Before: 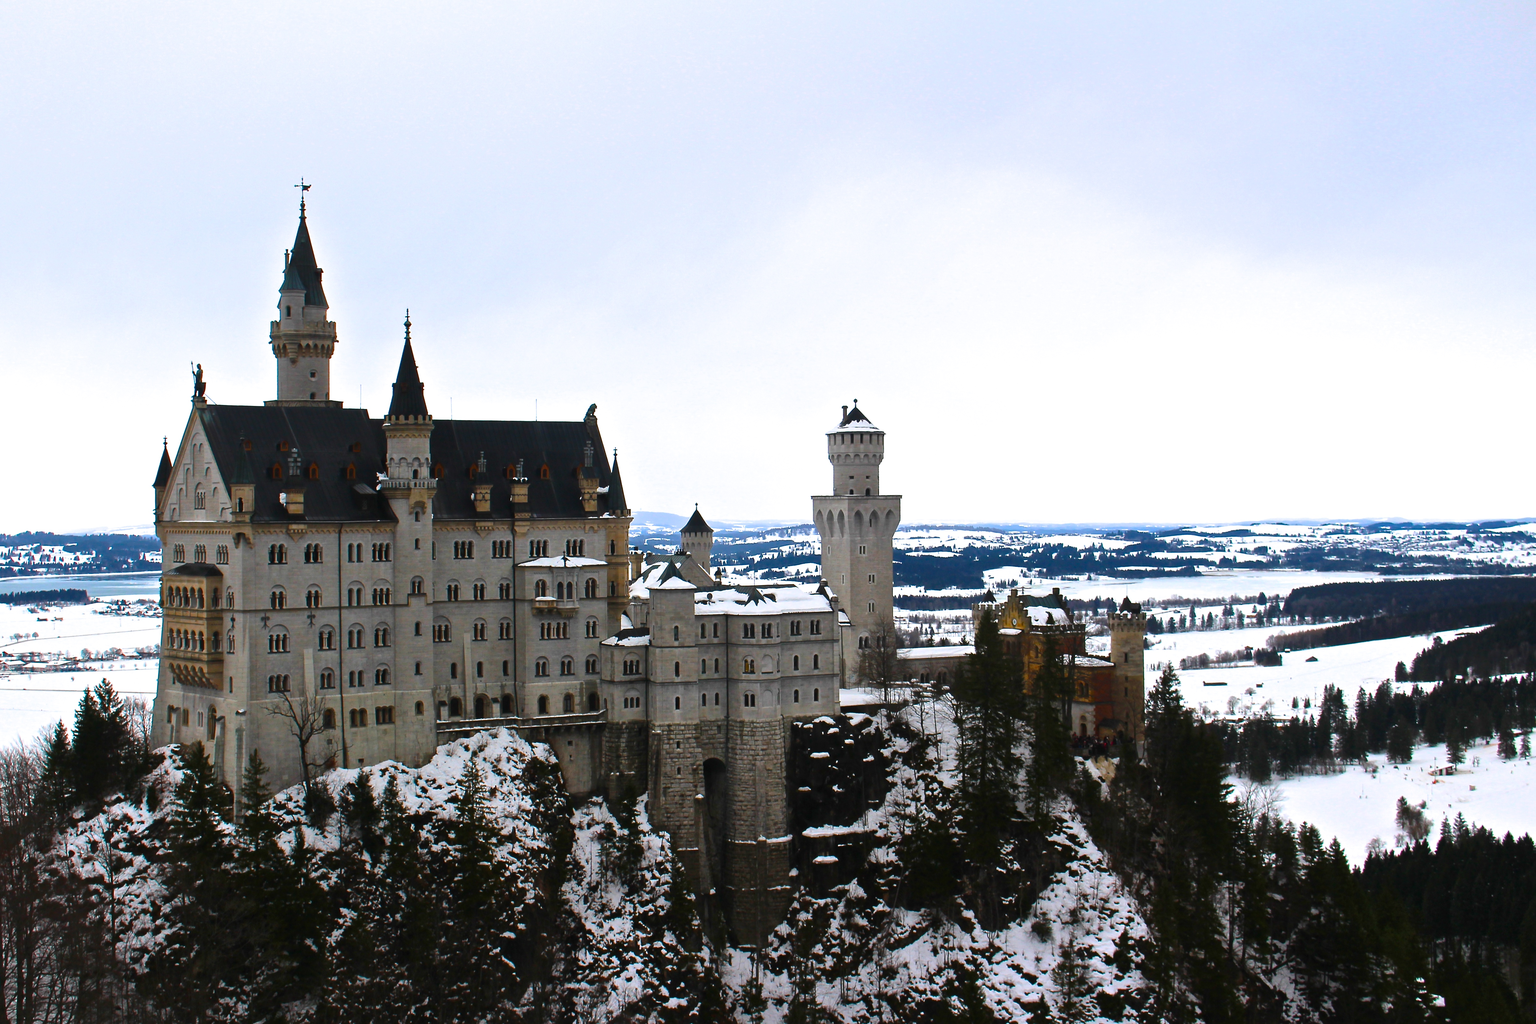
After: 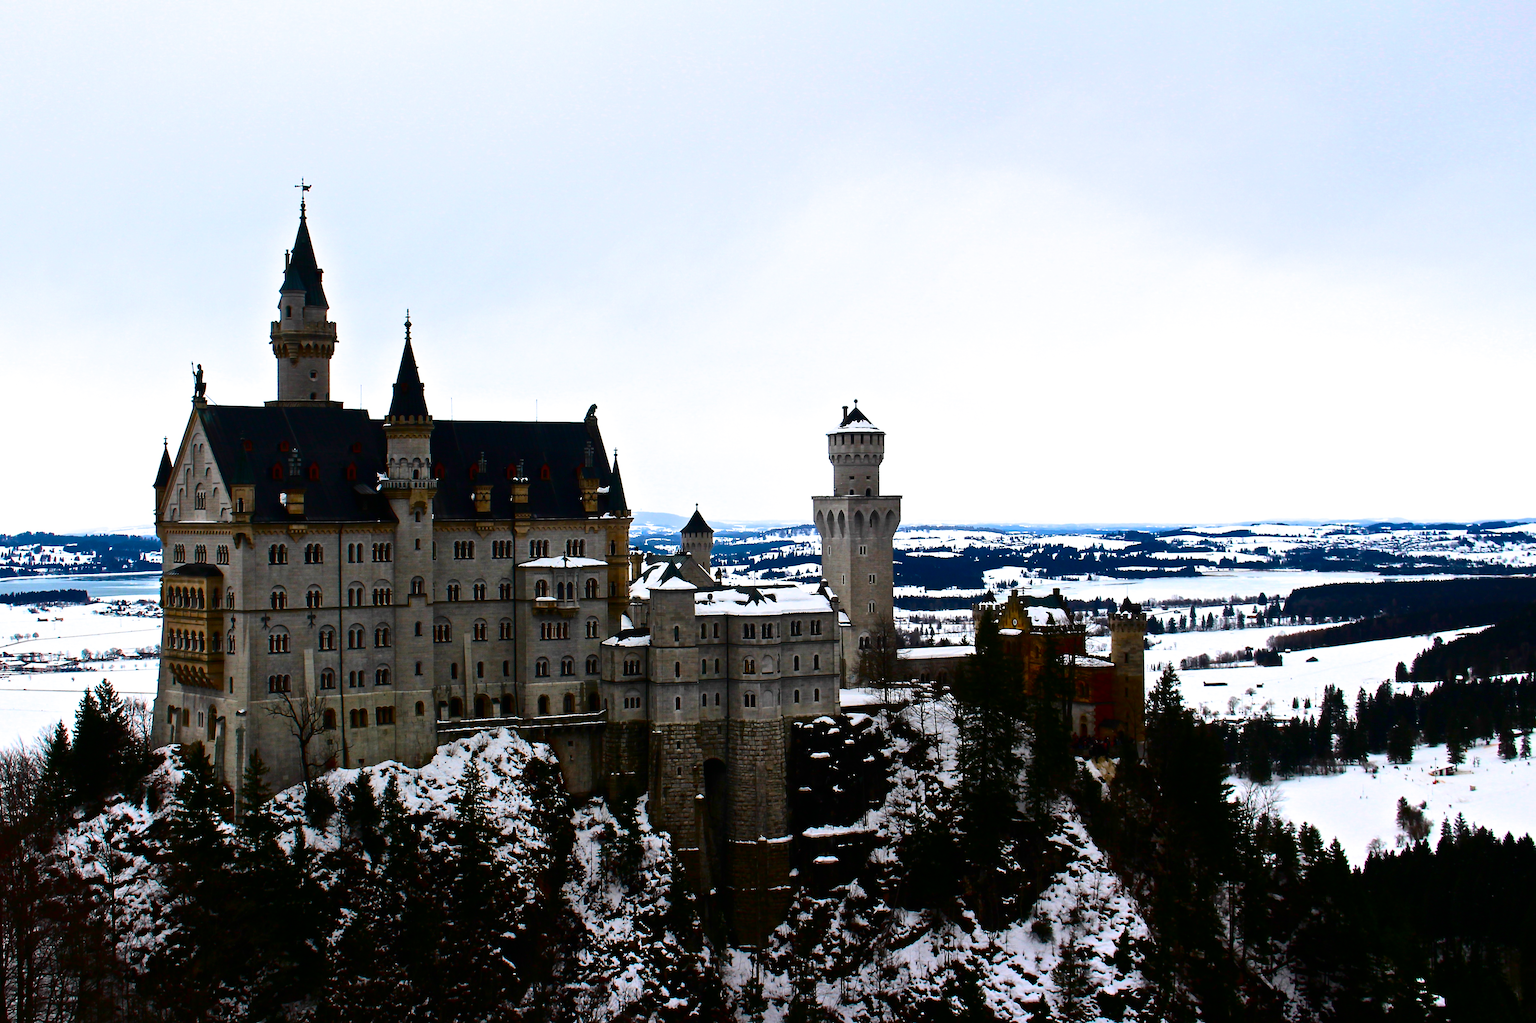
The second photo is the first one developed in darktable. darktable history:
contrast brightness saturation: contrast 0.222, brightness -0.193, saturation 0.232
